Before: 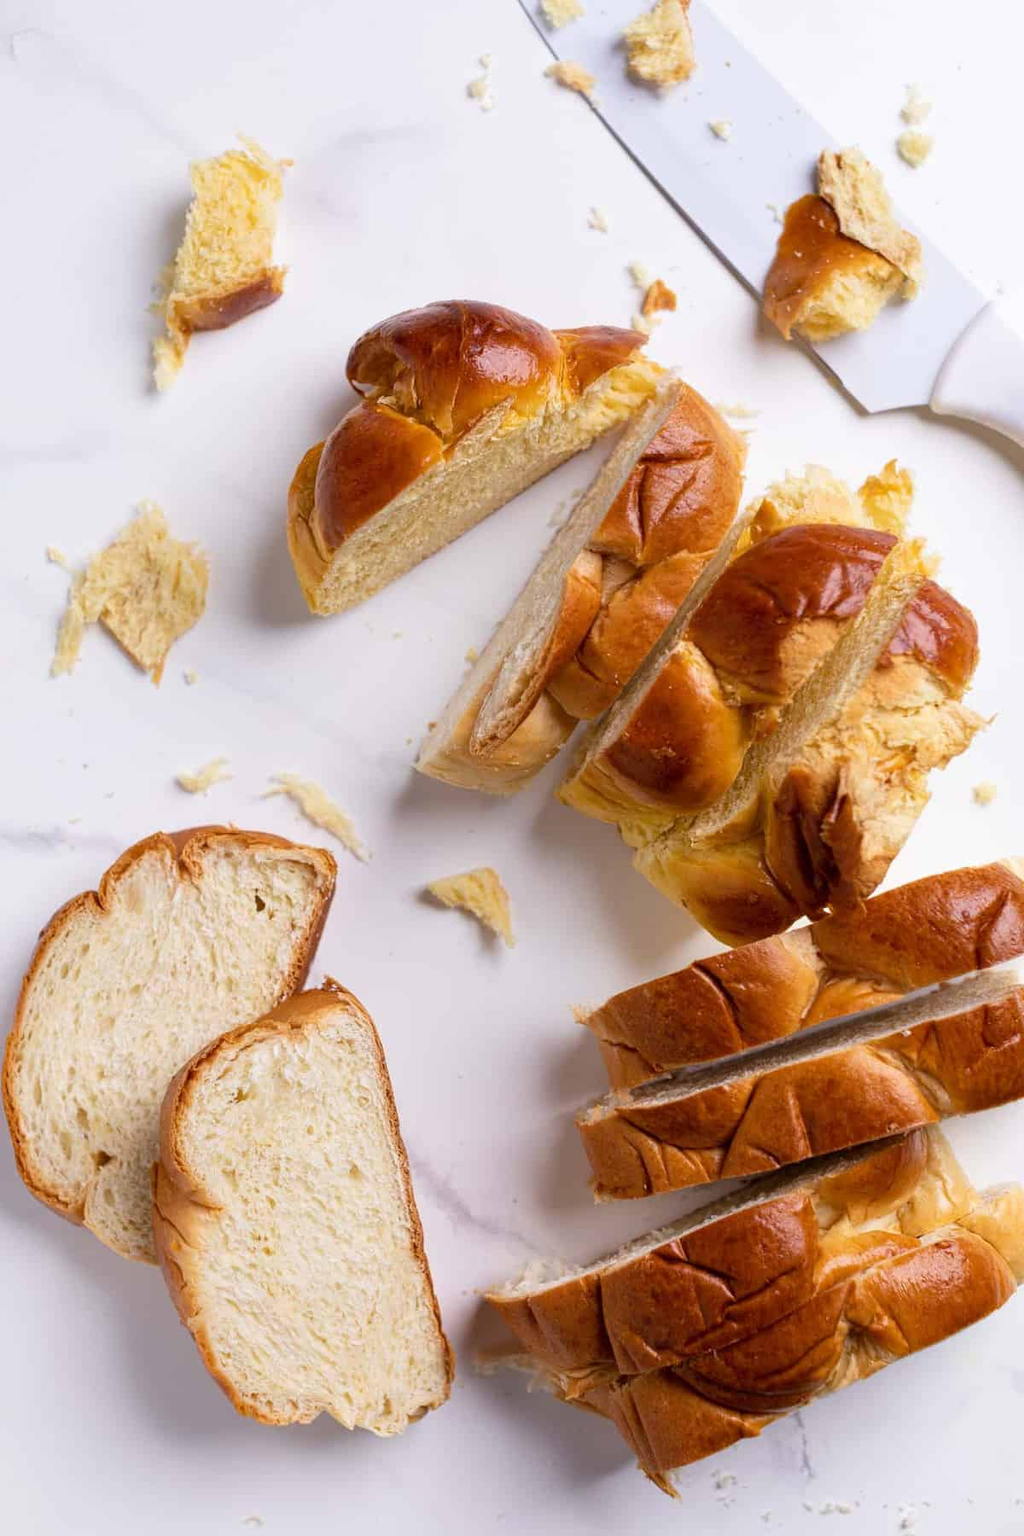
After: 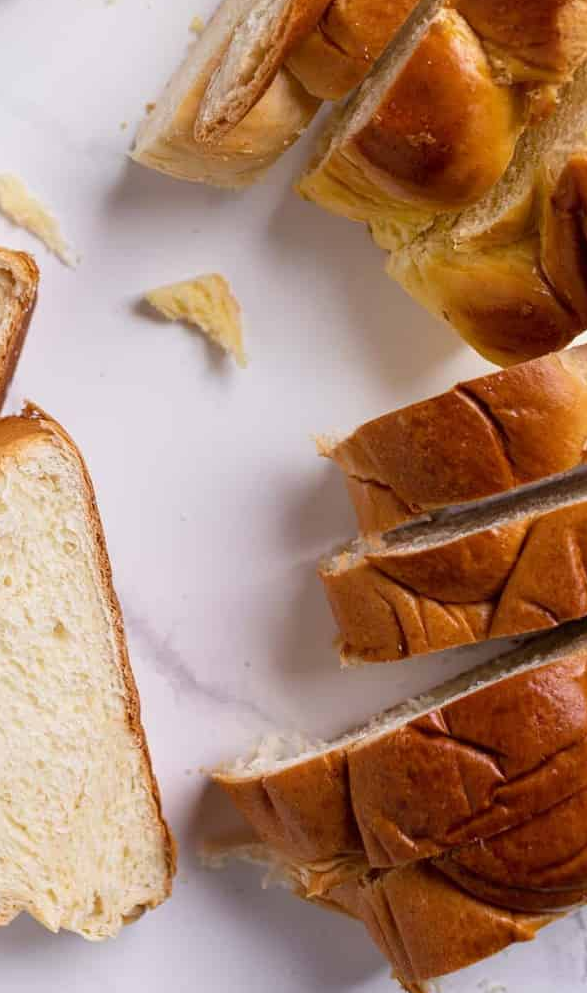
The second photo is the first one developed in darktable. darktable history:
crop: left 29.698%, top 41.318%, right 21.303%, bottom 3.471%
